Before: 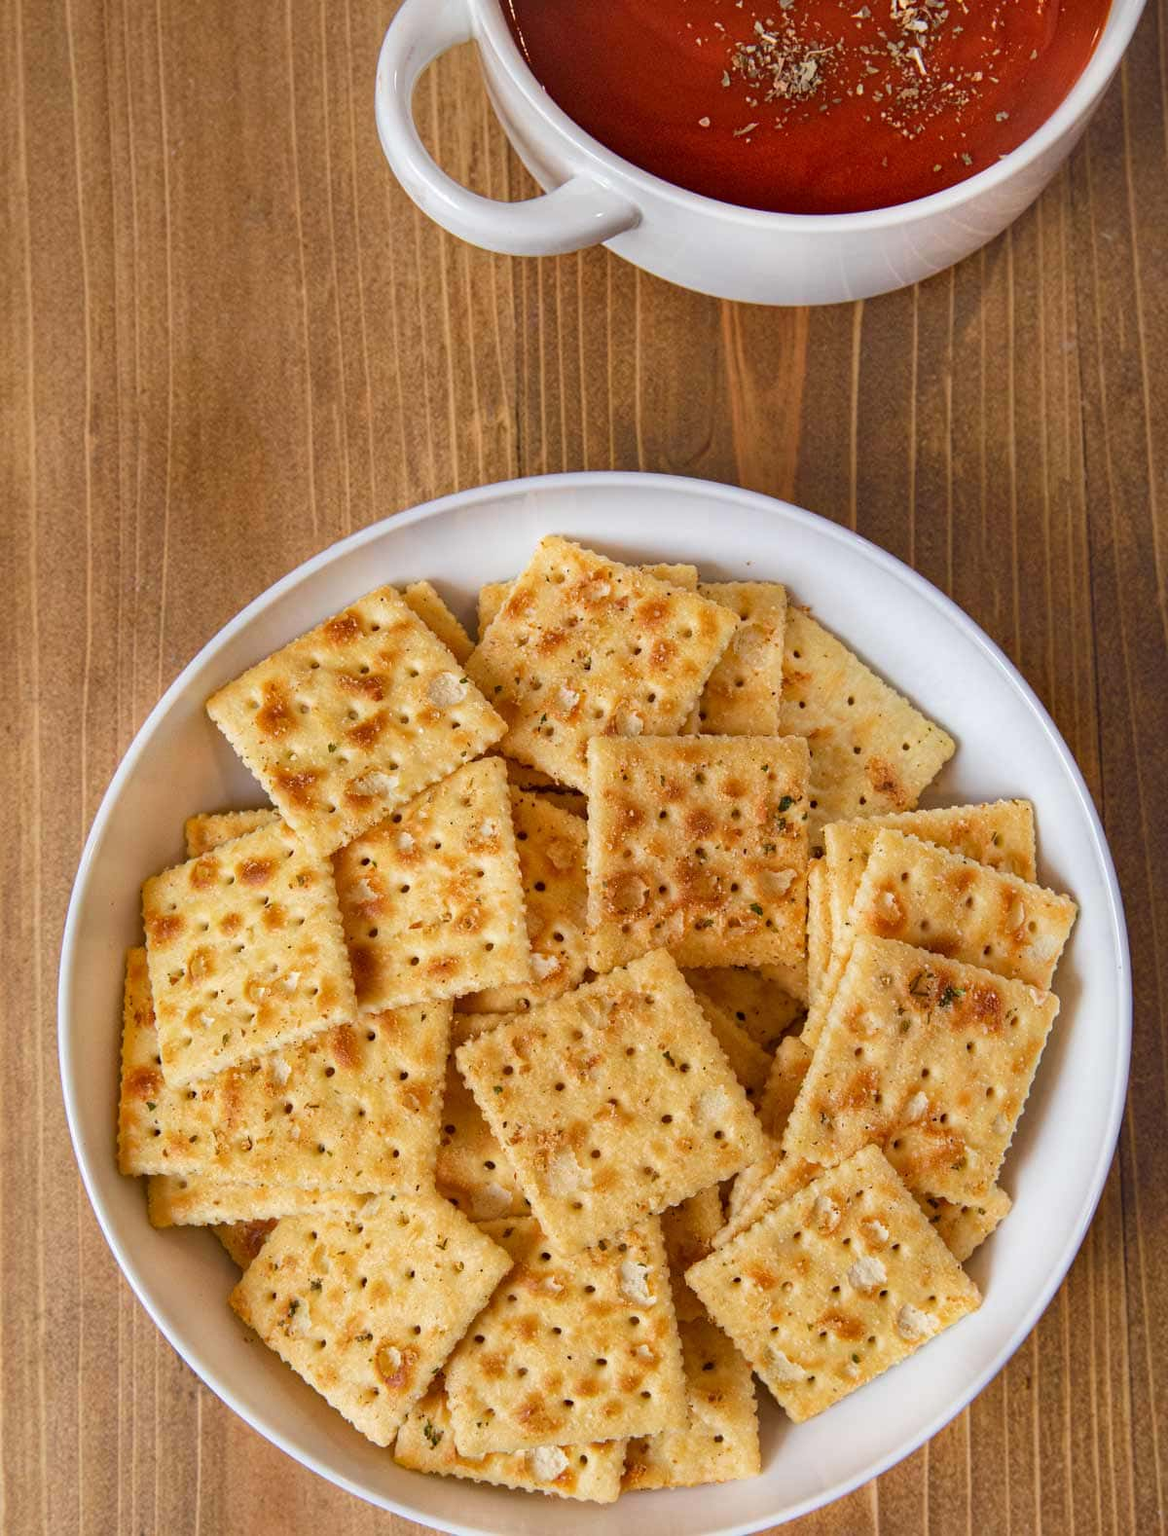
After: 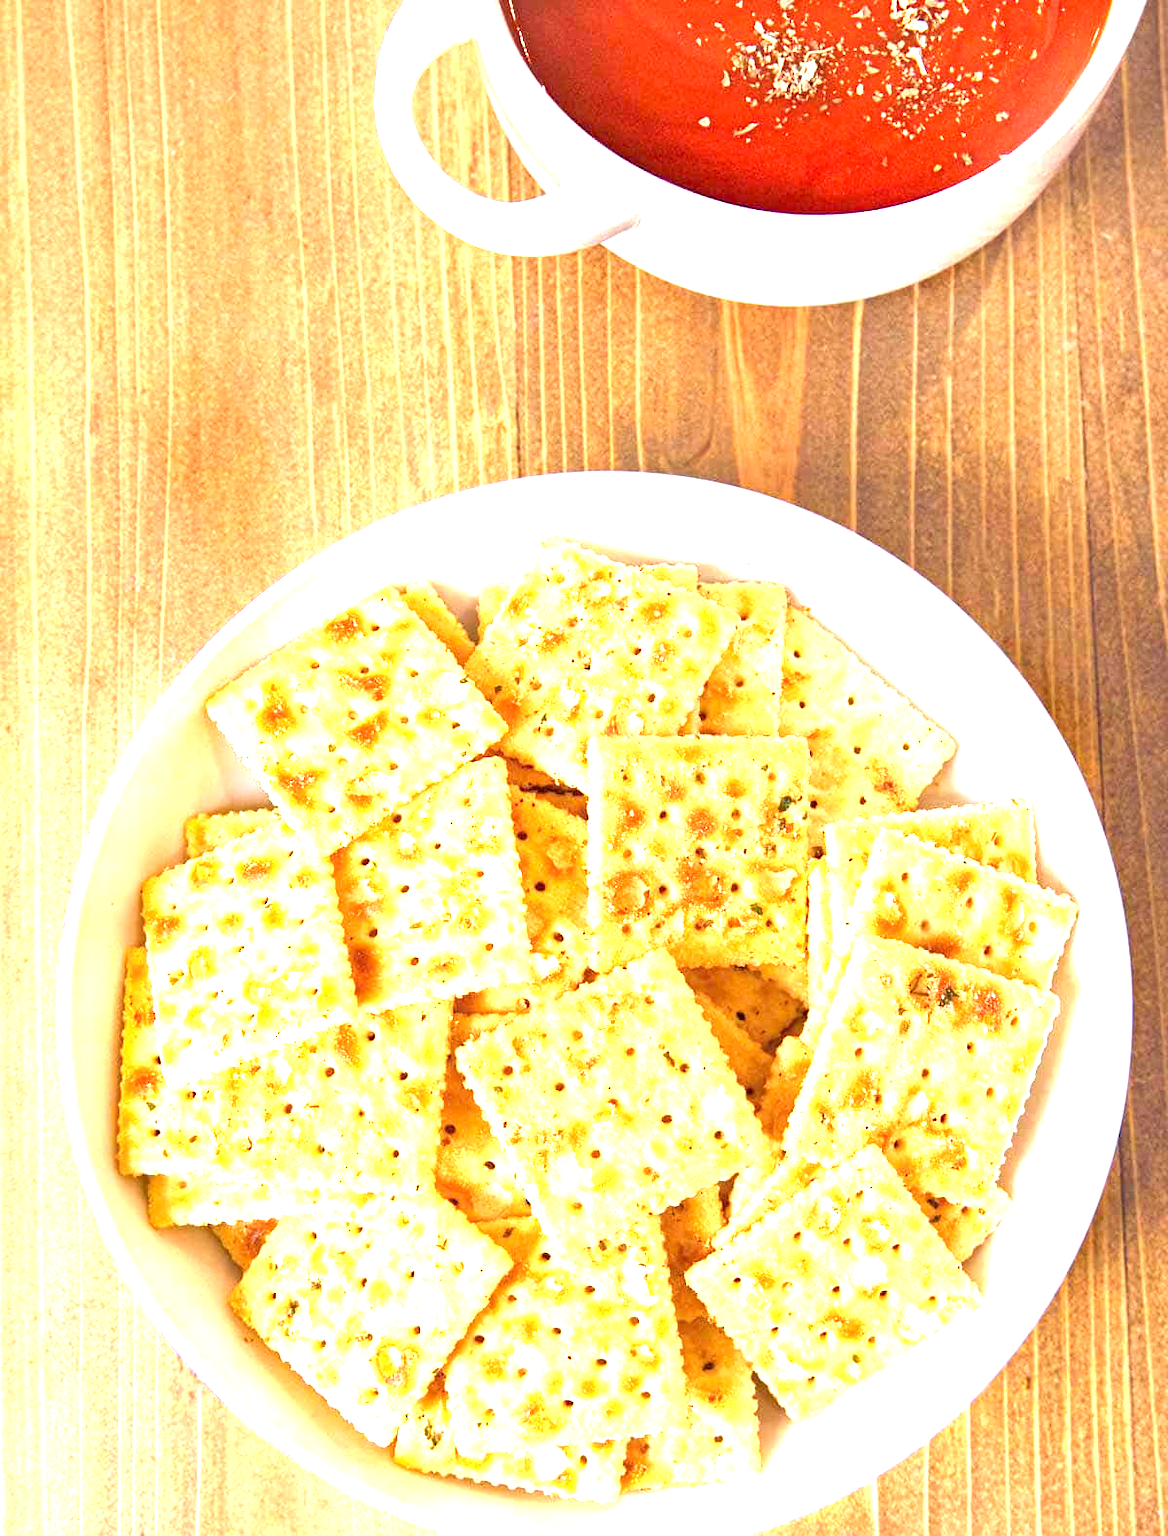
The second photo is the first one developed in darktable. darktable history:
exposure: exposure 2.267 EV, compensate highlight preservation false
